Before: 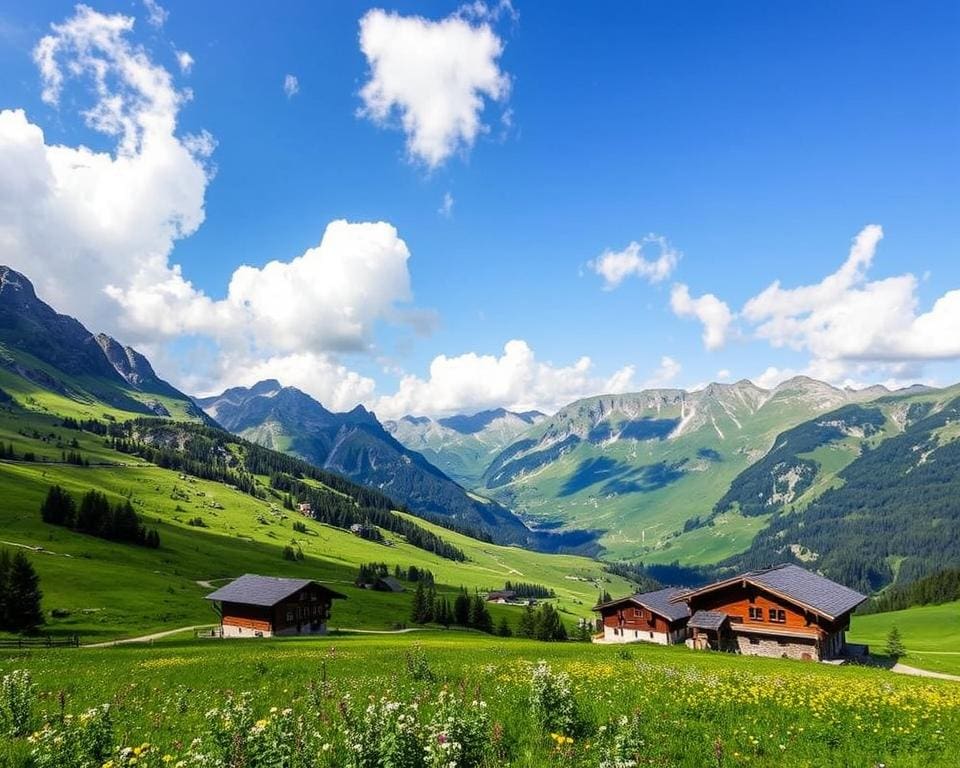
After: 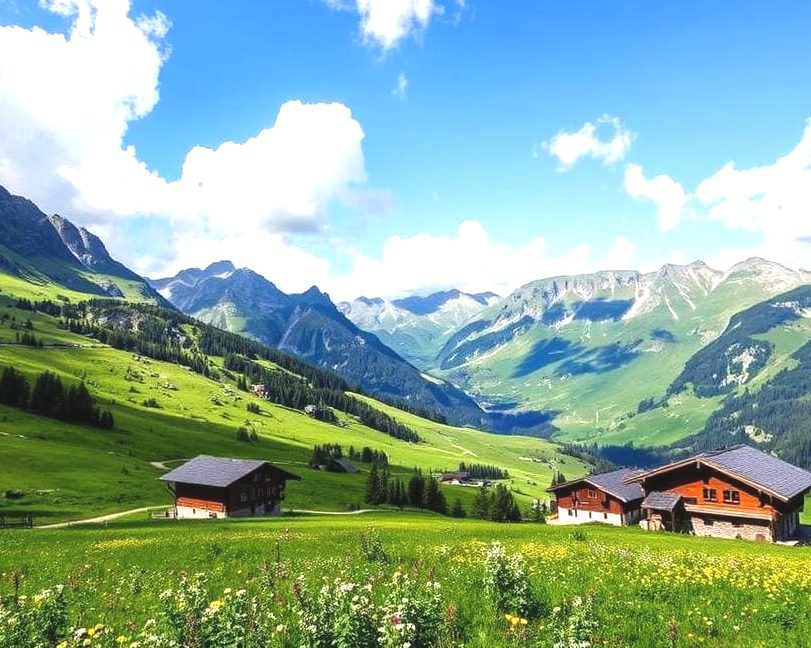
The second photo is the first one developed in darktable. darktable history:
crop and rotate: left 4.842%, top 15.51%, right 10.668%
exposure: black level correction -0.005, exposure 0.622 EV, compensate highlight preservation false
